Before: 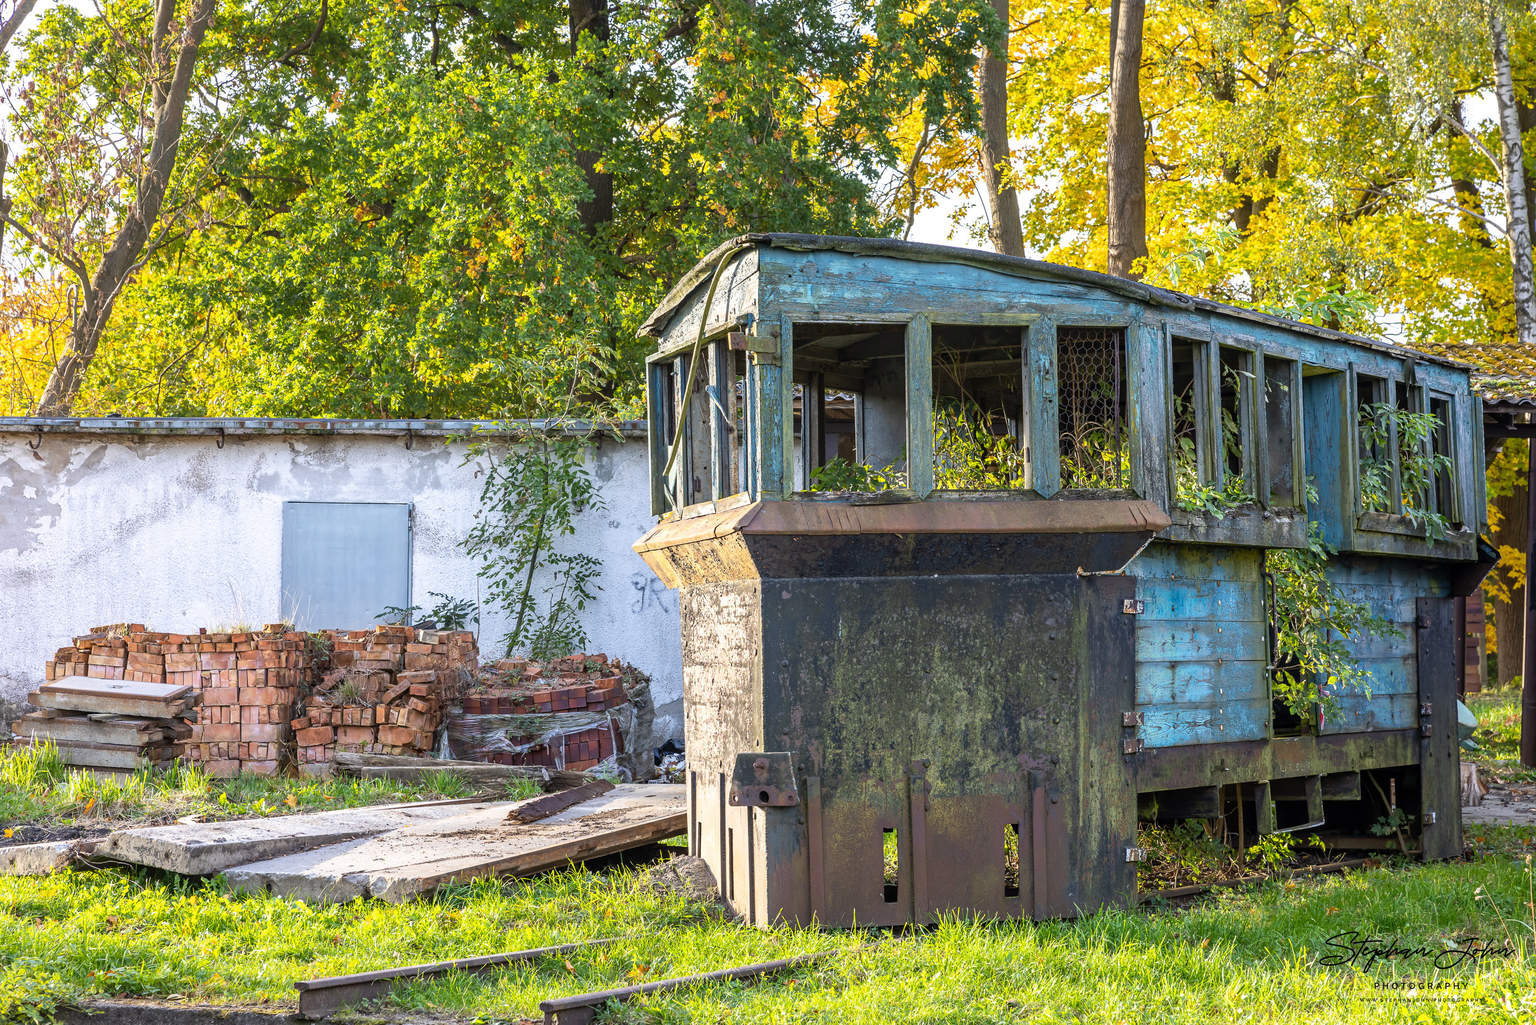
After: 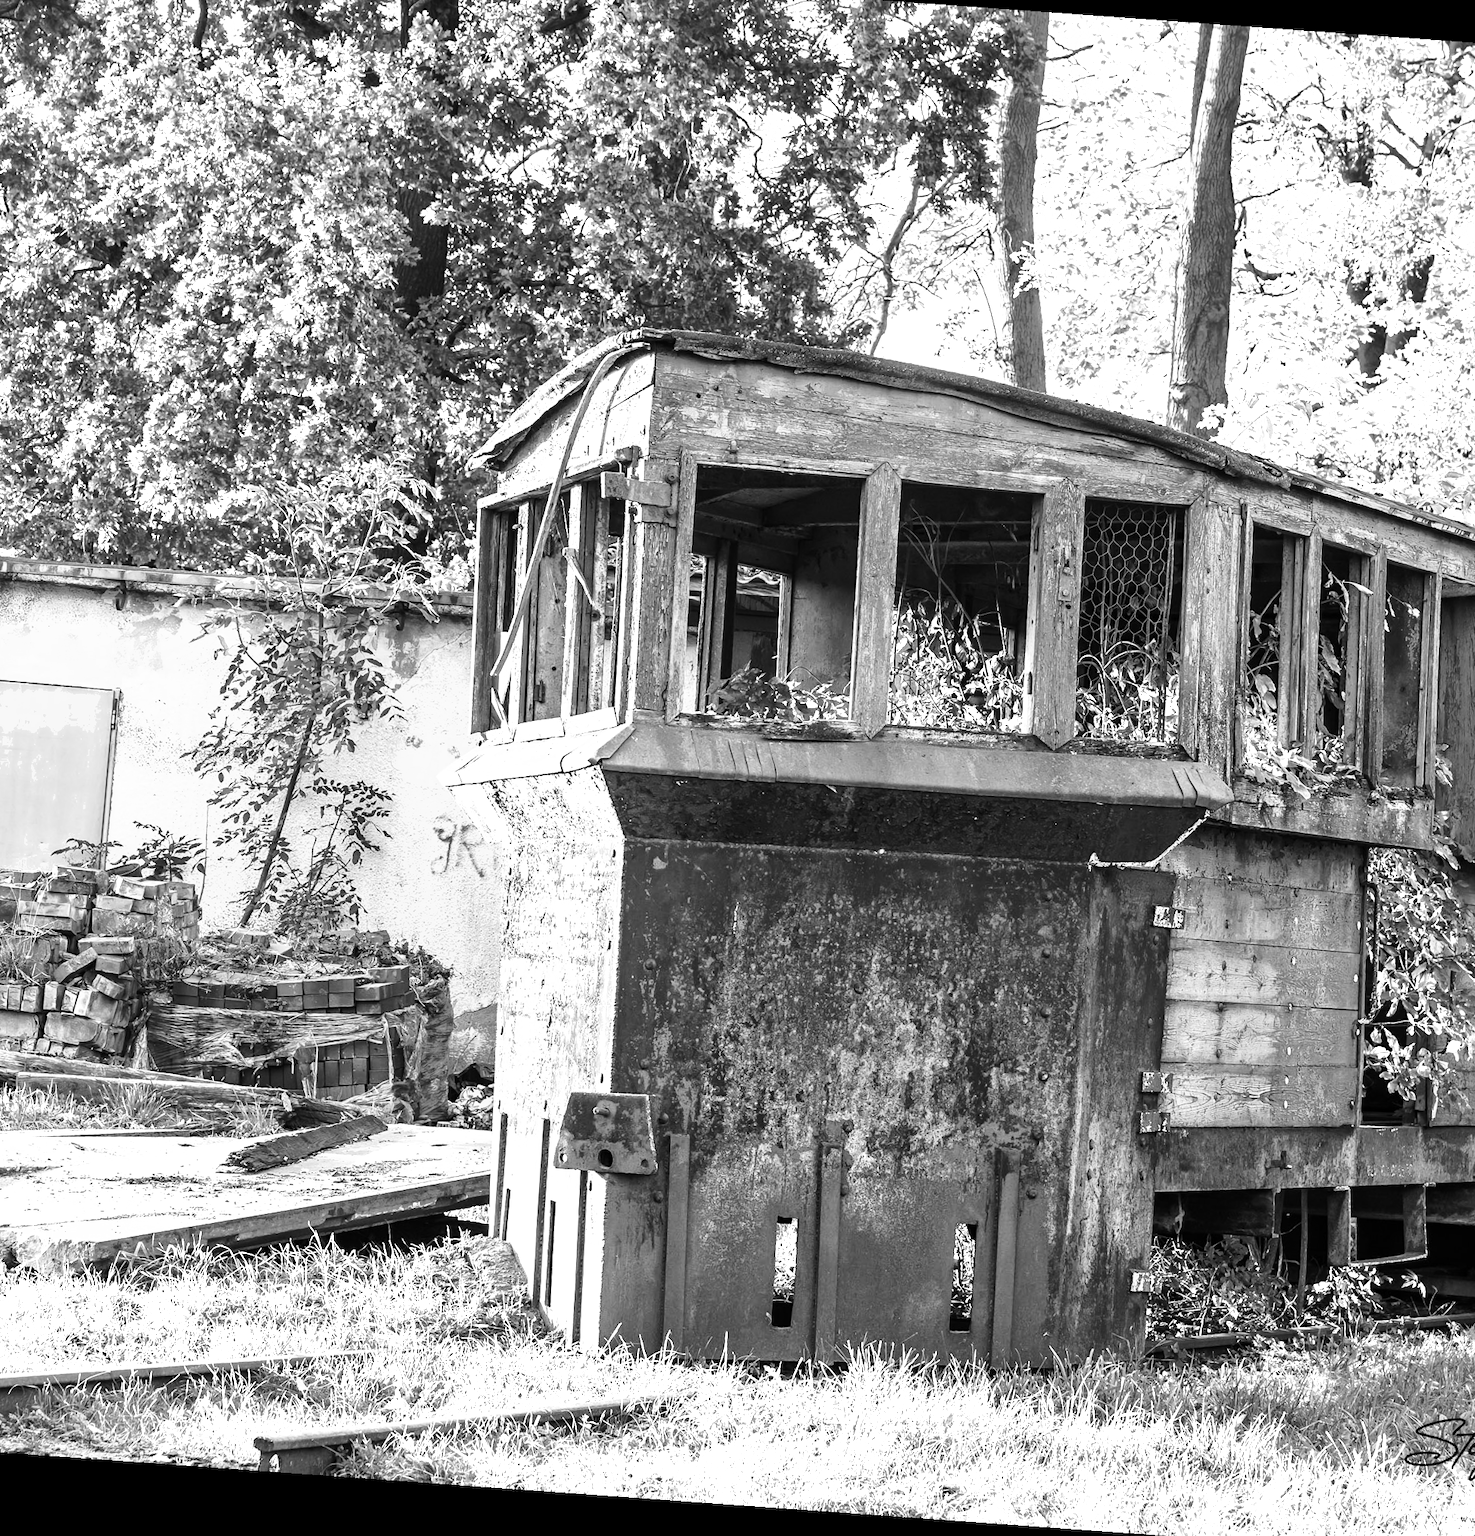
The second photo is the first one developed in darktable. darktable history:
tone equalizer: -8 EV -1.08 EV, -7 EV -1.01 EV, -6 EV -0.867 EV, -5 EV -0.578 EV, -3 EV 0.578 EV, -2 EV 0.867 EV, -1 EV 1.01 EV, +0 EV 1.08 EV, edges refinement/feathering 500, mask exposure compensation -1.57 EV, preserve details no
shadows and highlights: on, module defaults
white balance: emerald 1
crop and rotate: left 22.918%, top 5.629%, right 14.711%, bottom 2.247%
color zones: curves: ch0 [(0.002, 0.593) (0.143, 0.417) (0.285, 0.541) (0.455, 0.289) (0.608, 0.327) (0.727, 0.283) (0.869, 0.571) (1, 0.603)]; ch1 [(0, 0) (0.143, 0) (0.286, 0) (0.429, 0) (0.571, 0) (0.714, 0) (0.857, 0)]
rotate and perspective: rotation 4.1°, automatic cropping off
base curve: curves: ch0 [(0, 0) (0.028, 0.03) (0.121, 0.232) (0.46, 0.748) (0.859, 0.968) (1, 1)], preserve colors none
